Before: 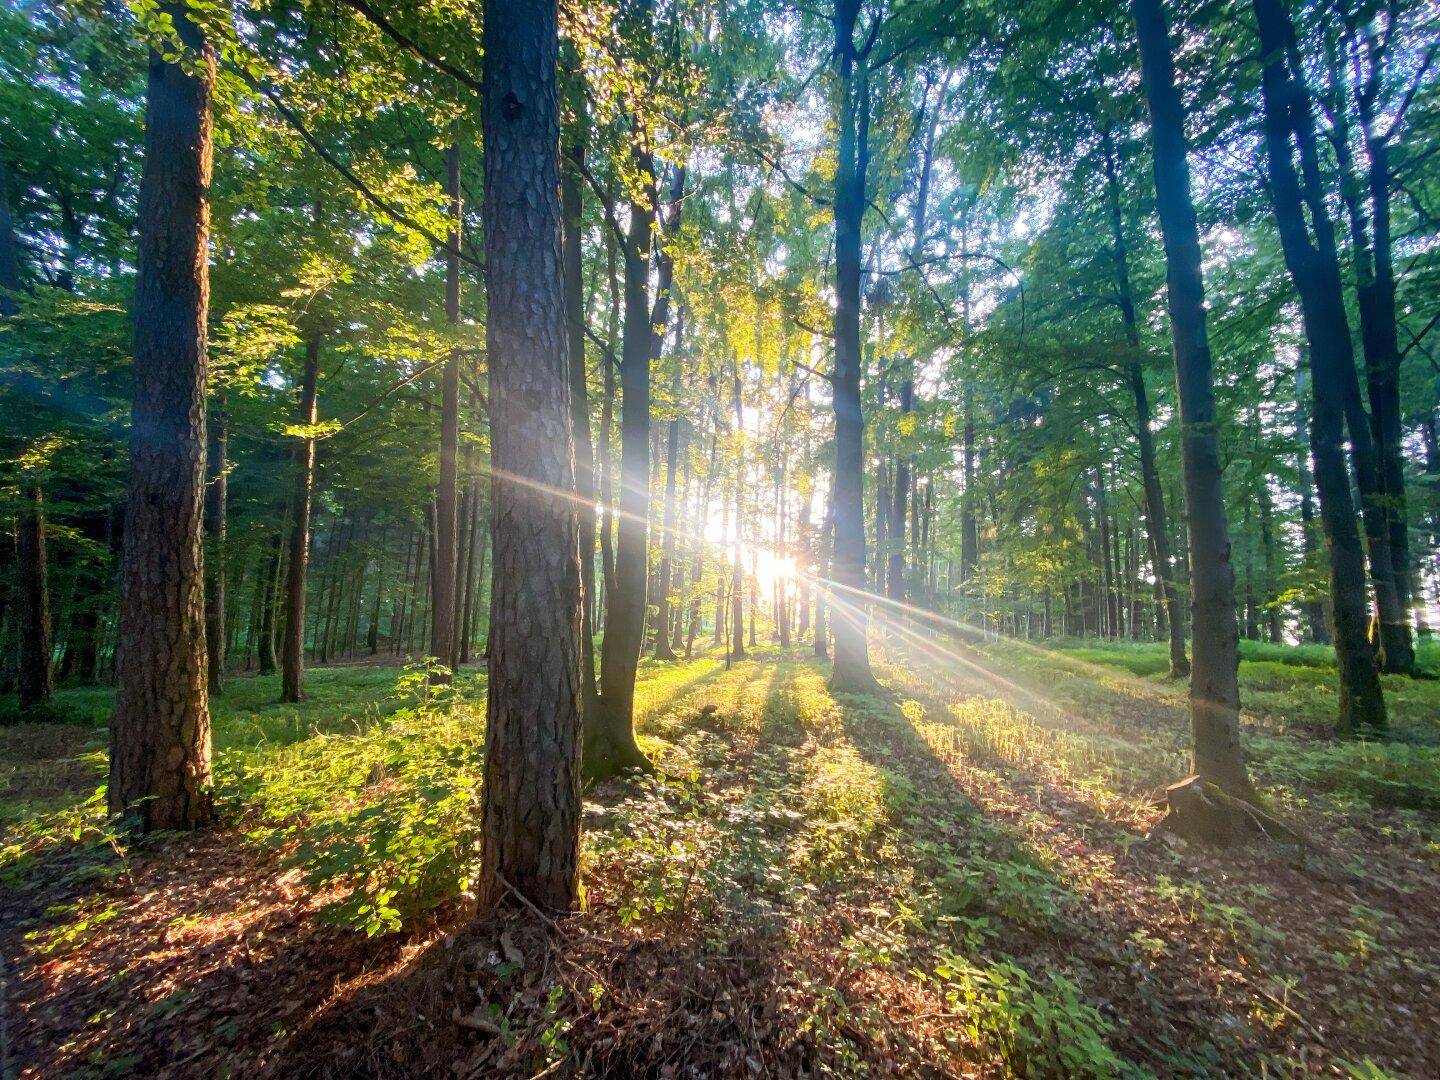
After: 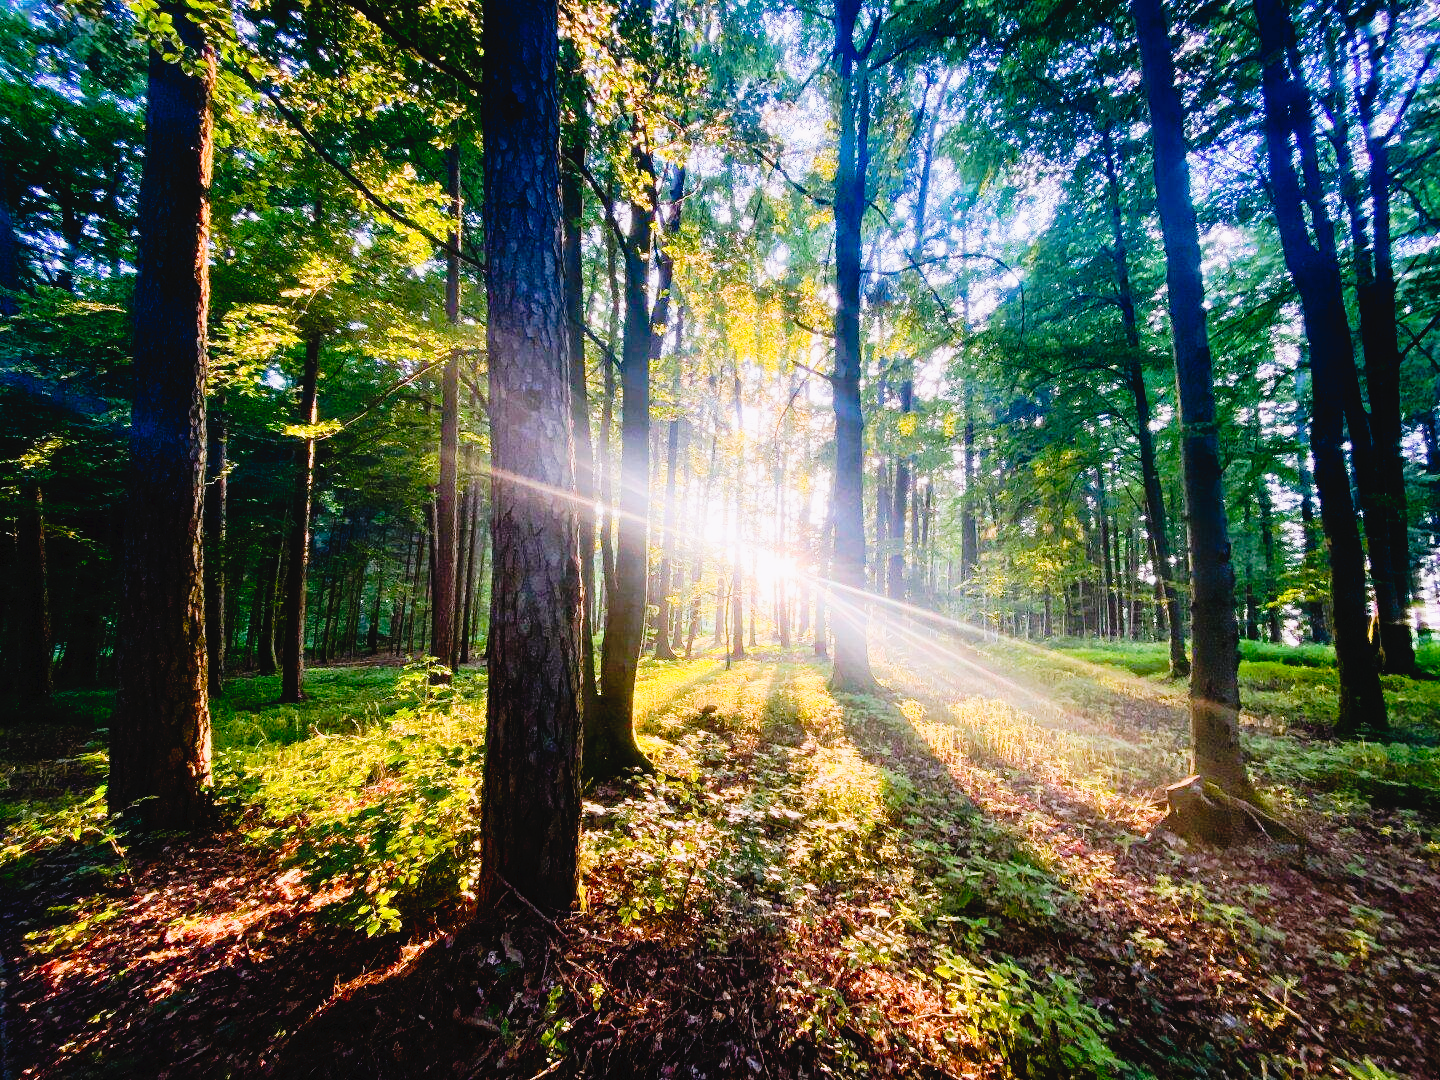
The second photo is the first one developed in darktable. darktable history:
white balance: red 1.05, blue 1.072
tone curve: curves: ch0 [(0, 0) (0.003, 0.033) (0.011, 0.033) (0.025, 0.036) (0.044, 0.039) (0.069, 0.04) (0.1, 0.043) (0.136, 0.052) (0.177, 0.085) (0.224, 0.14) (0.277, 0.225) (0.335, 0.333) (0.399, 0.419) (0.468, 0.51) (0.543, 0.603) (0.623, 0.713) (0.709, 0.808) (0.801, 0.901) (0.898, 0.98) (1, 1)], preserve colors none
sigmoid: on, module defaults
